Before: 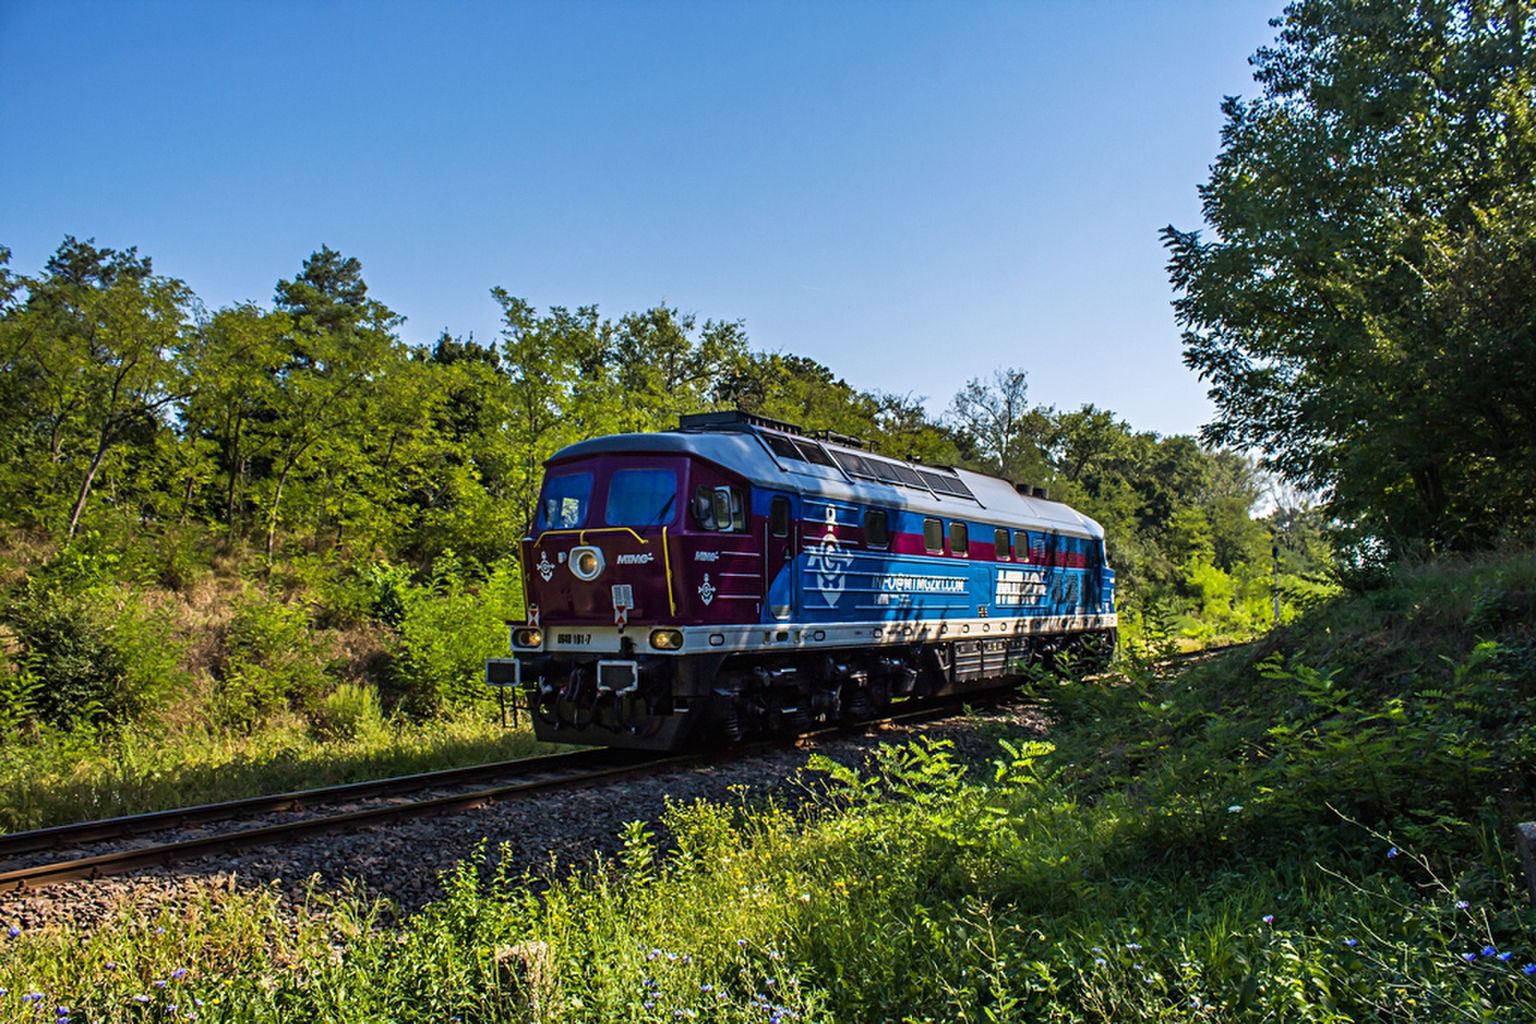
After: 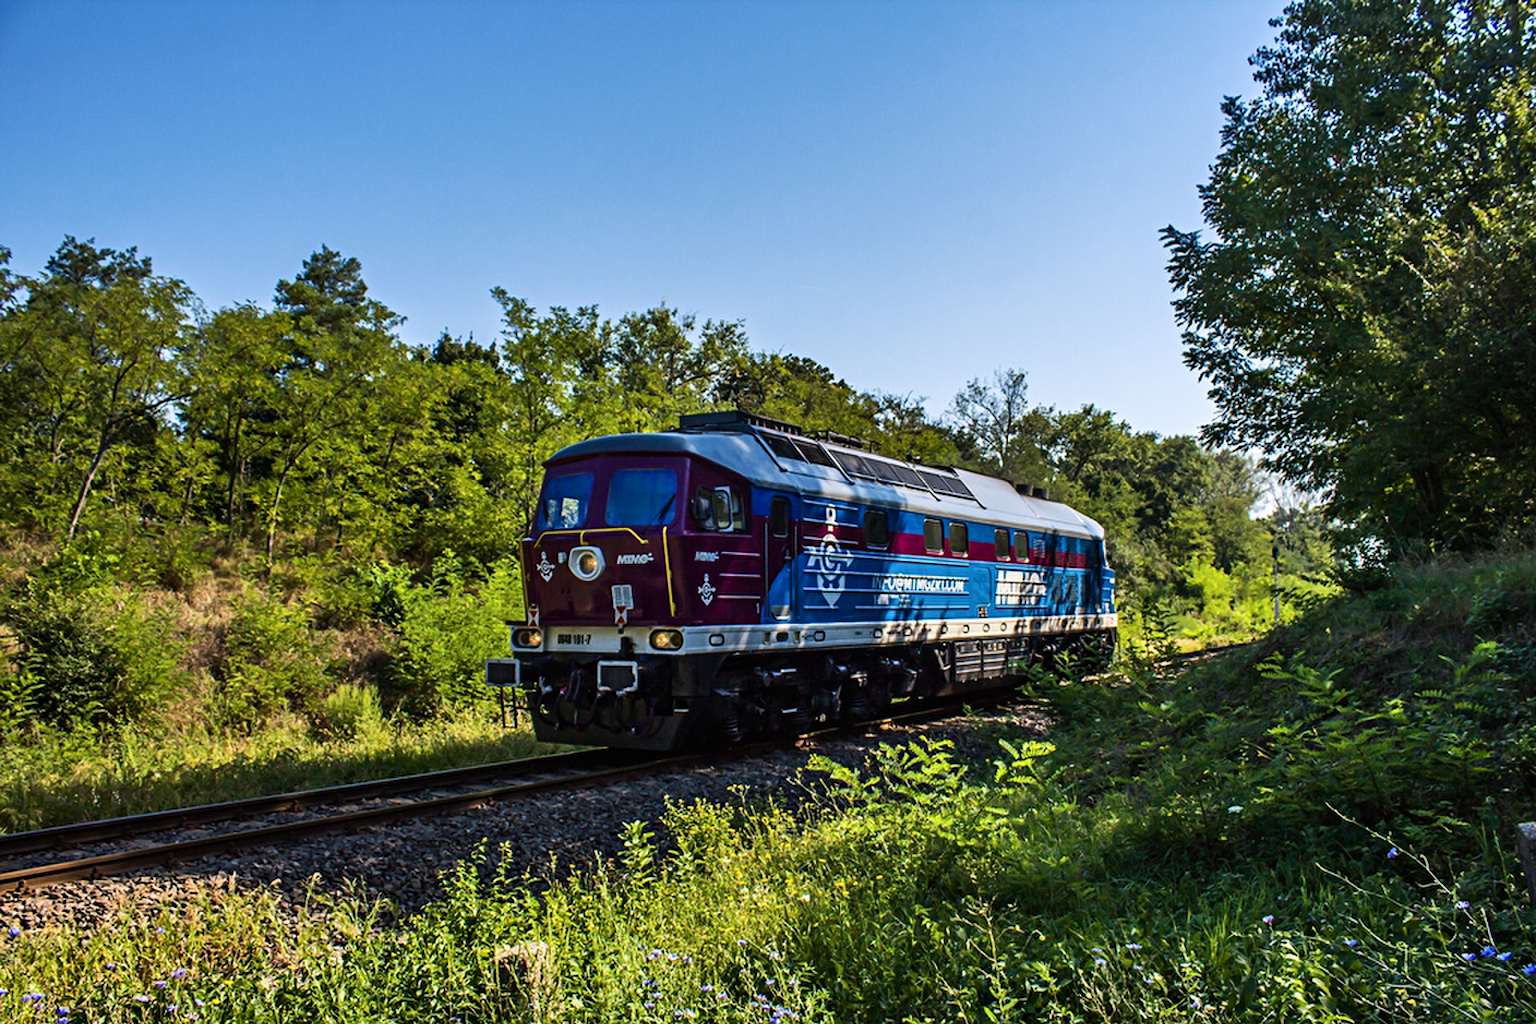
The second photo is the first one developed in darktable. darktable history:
contrast brightness saturation: contrast 0.14
shadows and highlights: shadows 37.27, highlights -28.18, soften with gaussian
